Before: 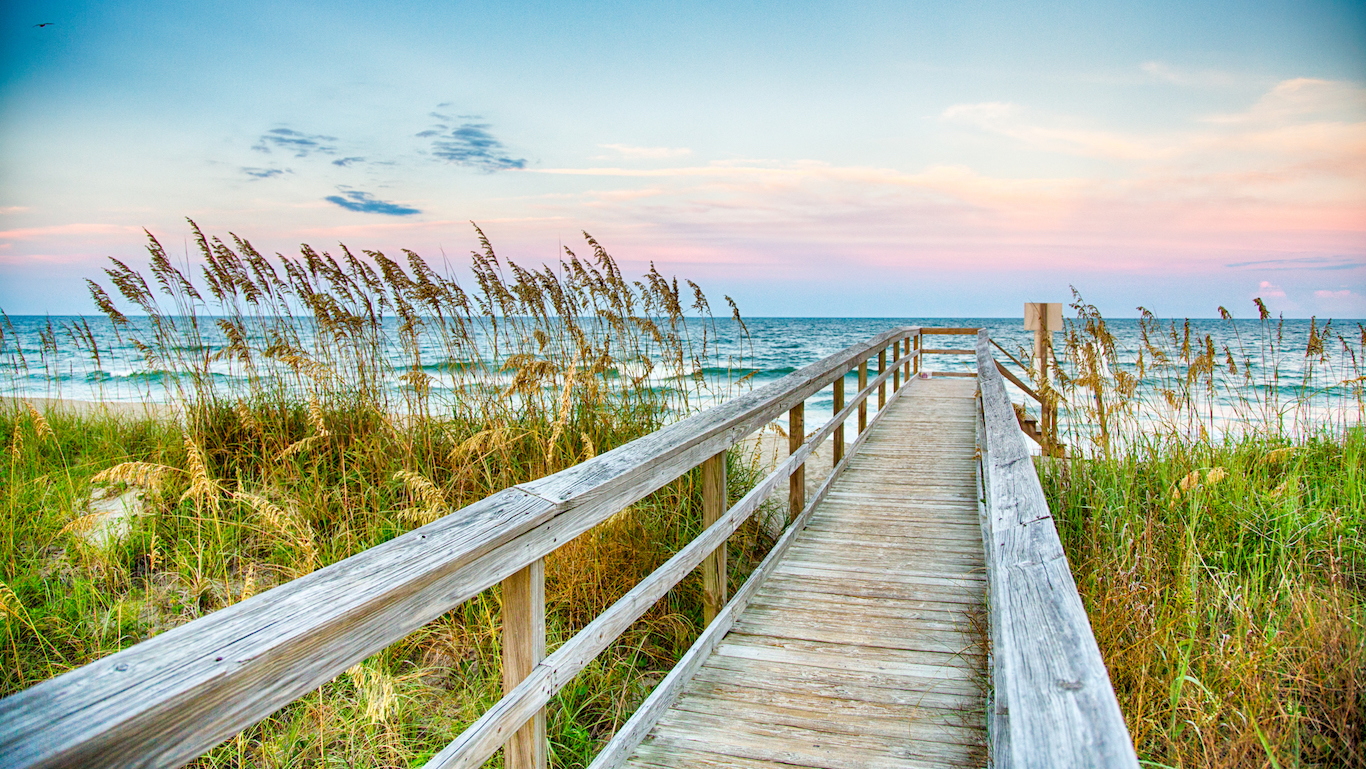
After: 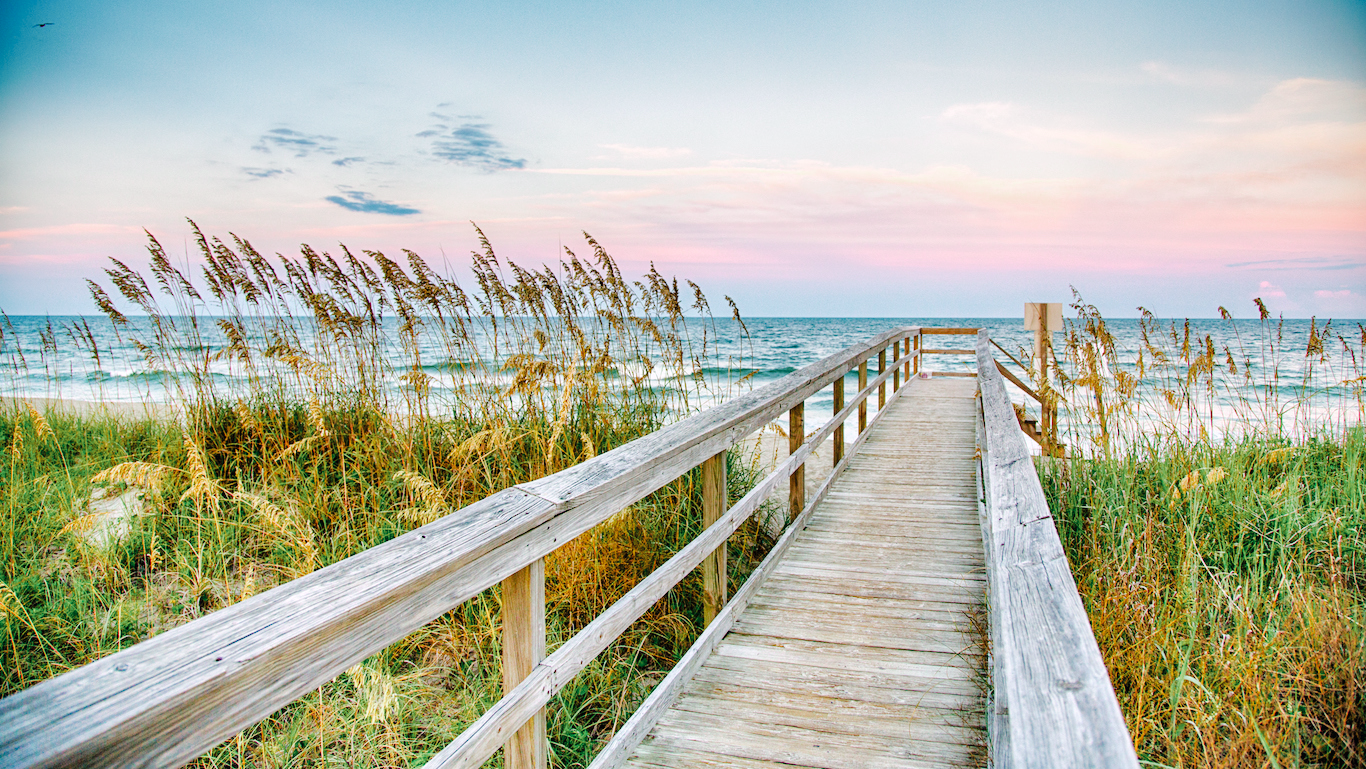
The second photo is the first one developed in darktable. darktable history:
tone curve: curves: ch0 [(0, 0) (0.003, 0.011) (0.011, 0.012) (0.025, 0.013) (0.044, 0.023) (0.069, 0.04) (0.1, 0.06) (0.136, 0.094) (0.177, 0.145) (0.224, 0.213) (0.277, 0.301) (0.335, 0.389) (0.399, 0.473) (0.468, 0.554) (0.543, 0.627) (0.623, 0.694) (0.709, 0.763) (0.801, 0.83) (0.898, 0.906) (1, 1)], preserve colors none
color look up table: target L [89.43, 89.14, 85.9, 77.86, 66.7, 58.25, 60.26, 50.66, 36.59, 27.99, 4.38, 201.19, 93.56, 81.88, 63.28, 65.78, 56.1, 50.88, 51.87, 46.04, 41.94, 38.32, 36.42, 30.52, 24.51, 94.02, 82.72, 69.93, 69.52, 73.97, 67.98, 54.44, 63.12, 52.63, 47.61, 37.3, 37.83, 36.22, 31.86, 35.09, 16.41, 4.259, 93.35, 95.62, 77.14, 70.06, 68.51, 44.63, 19.57], target a [-24.15, -20.15, -38.32, -36.09, -8.537, -53.3, -25.22, -23.27, -29.13, -19.54, -1.279, 0, -0.352, -0.6, 45.98, 13.84, 60.69, 40.27, 14.13, 70.55, 30.43, 55.82, 47.49, 4.656, 20.39, 22.81, 25.54, 45.01, 23.93, 50.98, 26.14, 14.89, 45.23, 68.47, 7.02, 3.869, 19.39, 38.42, 41.76, 21.74, 17.55, 11.61, -2.224, -44.41, -30.56, -21.45, -7.472, -16.98, -10.64], target b [37.29, 17.92, 20.24, 9.395, 31, 32.71, 45.51, 0.84, 19.59, 13.34, 3.959, -0.001, 12.33, 64.43, 59.29, 62.51, 58.1, 12.35, 16.35, 25.51, 39.57, 42.77, 28.34, 2.239, 29.06, -12.09, -17.64, 0.035, -6.348, -30.36, -40.39, -31.04, -47.22, -13.08, -59.82, -17.1, -36.21, -57.69, -7.736, -79.82, -35.65, -14.08, -1.413, -10.96, -23.89, -16.24, -34.38, -32.66, -5.404], num patches 49
